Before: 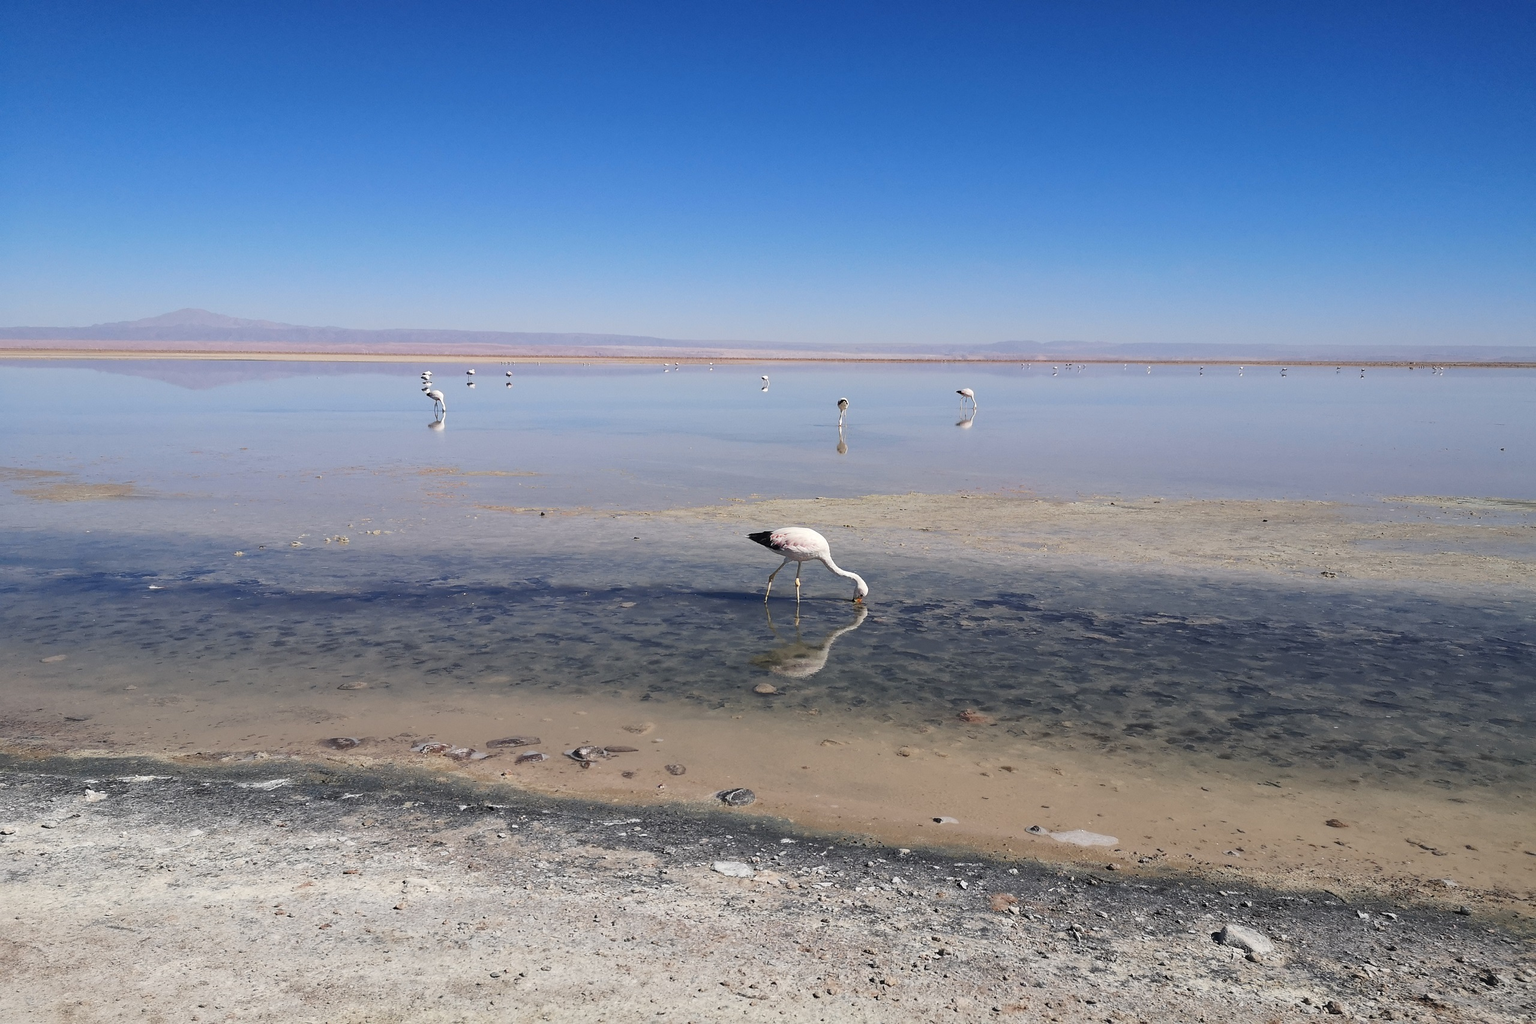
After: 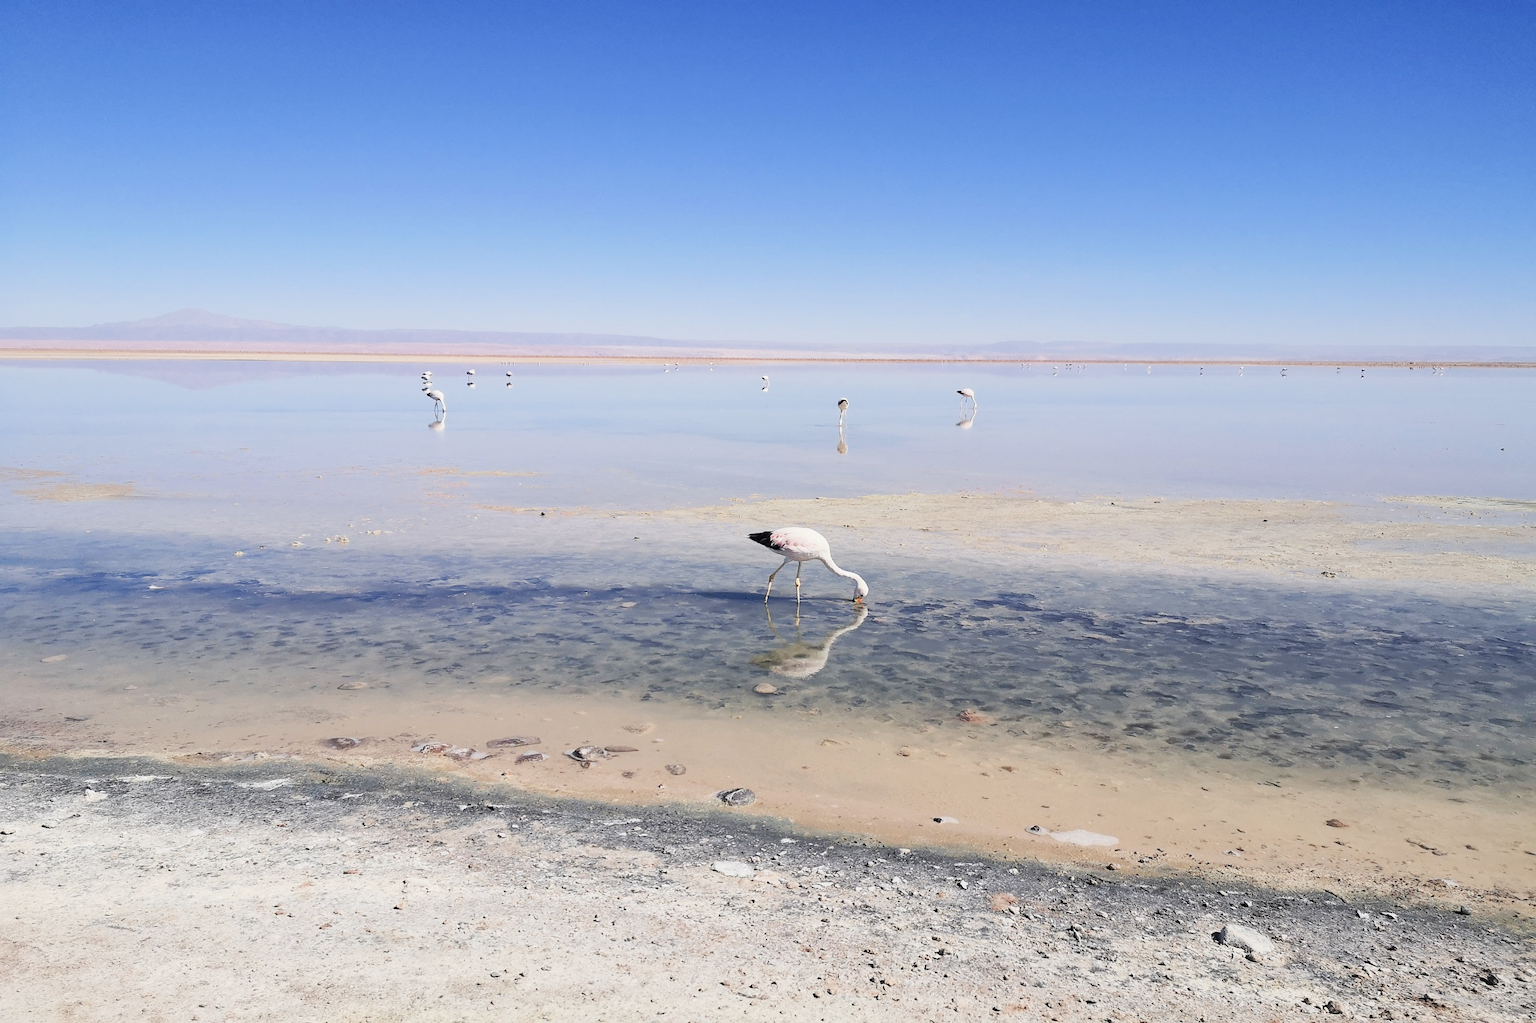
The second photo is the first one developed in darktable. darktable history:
exposure: exposure 1.237 EV, compensate highlight preservation false
filmic rgb: black relative exposure -7.65 EV, white relative exposure 4.56 EV, hardness 3.61, contrast 0.985
